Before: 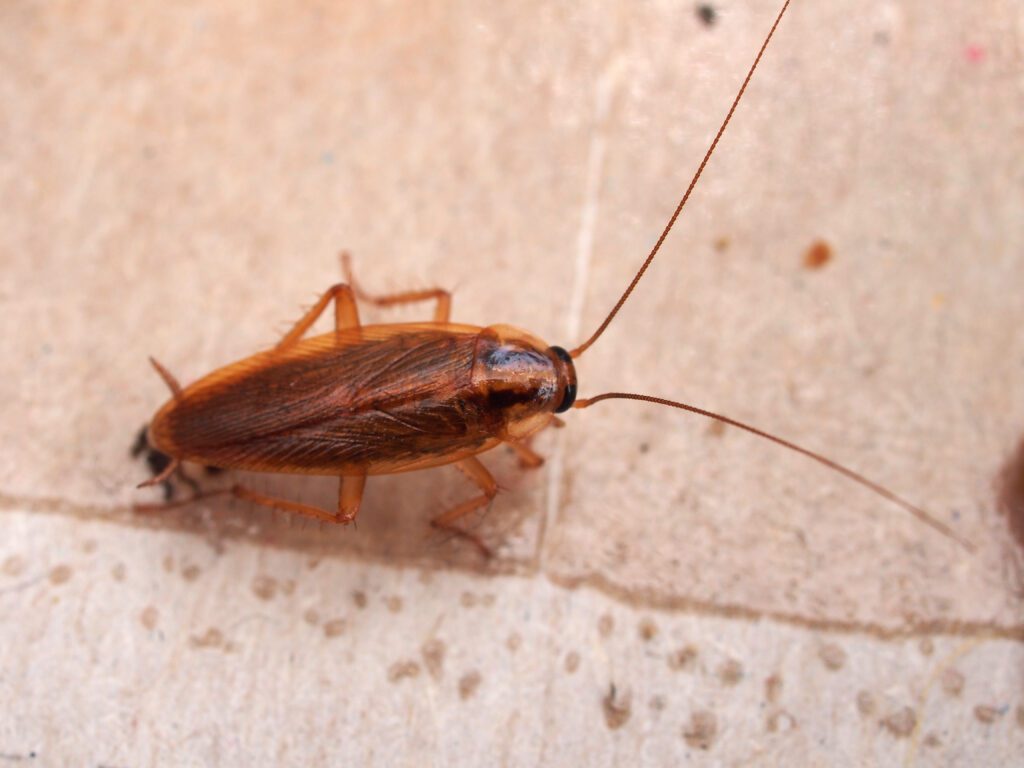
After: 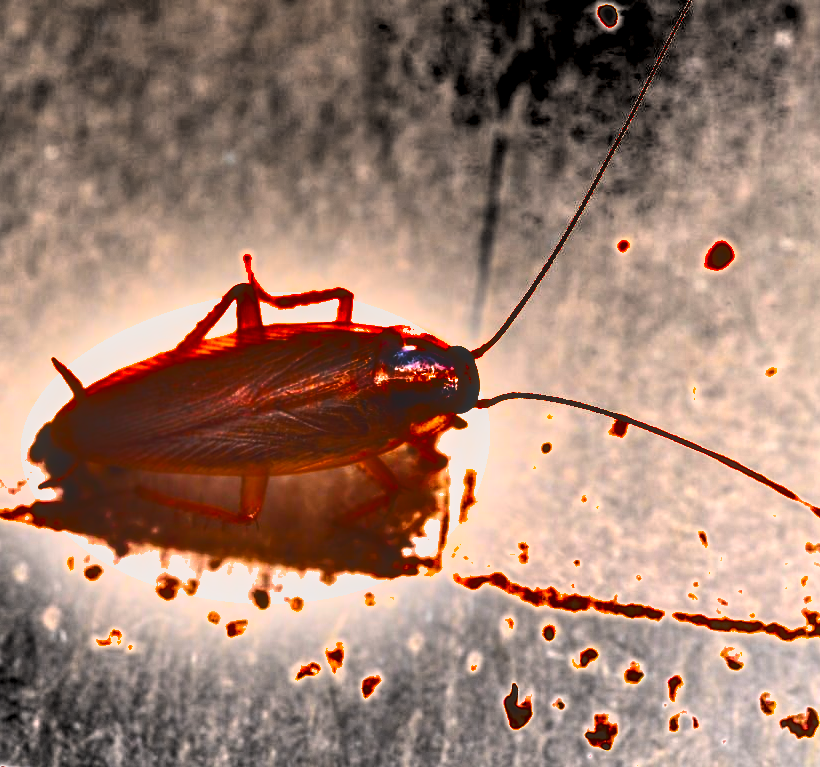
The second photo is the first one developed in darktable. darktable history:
haze removal: compatibility mode true, adaptive false
shadows and highlights: shadows 18.71, highlights -85.32, soften with gaussian
local contrast: highlights 47%, shadows 6%, detail 100%
crop and rotate: left 9.571%, right 10.29%
color balance rgb: perceptual saturation grading › global saturation 0.689%, perceptual brilliance grading › global brilliance 30.711%, perceptual brilliance grading › highlights 12.292%, perceptual brilliance grading › mid-tones 25.067%
